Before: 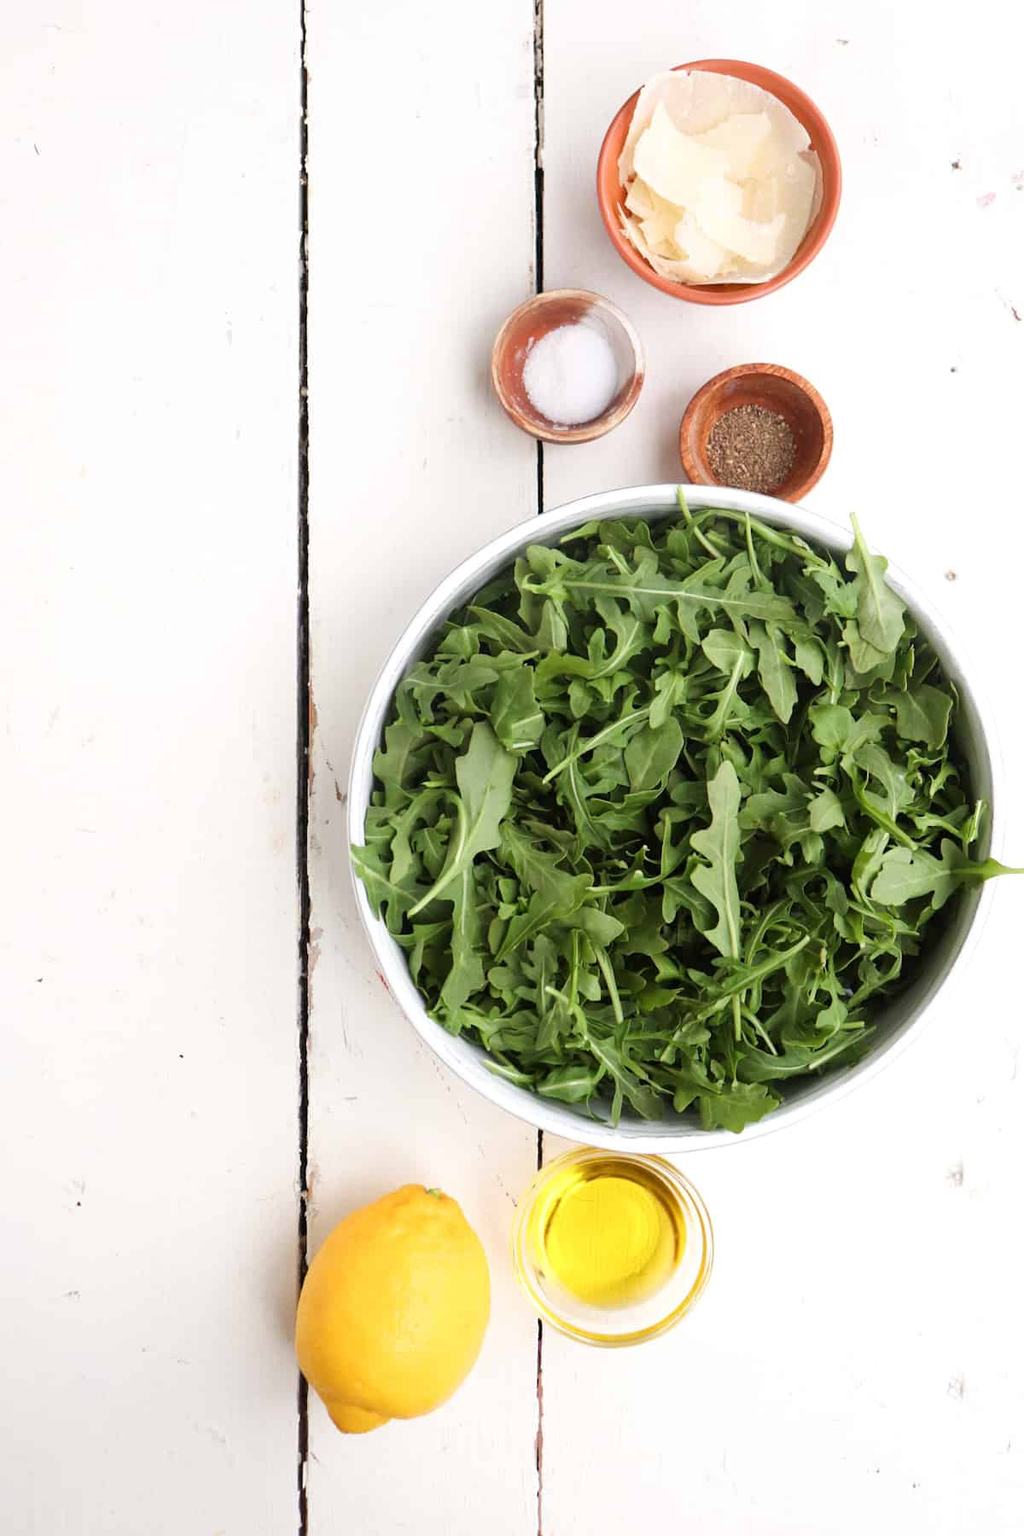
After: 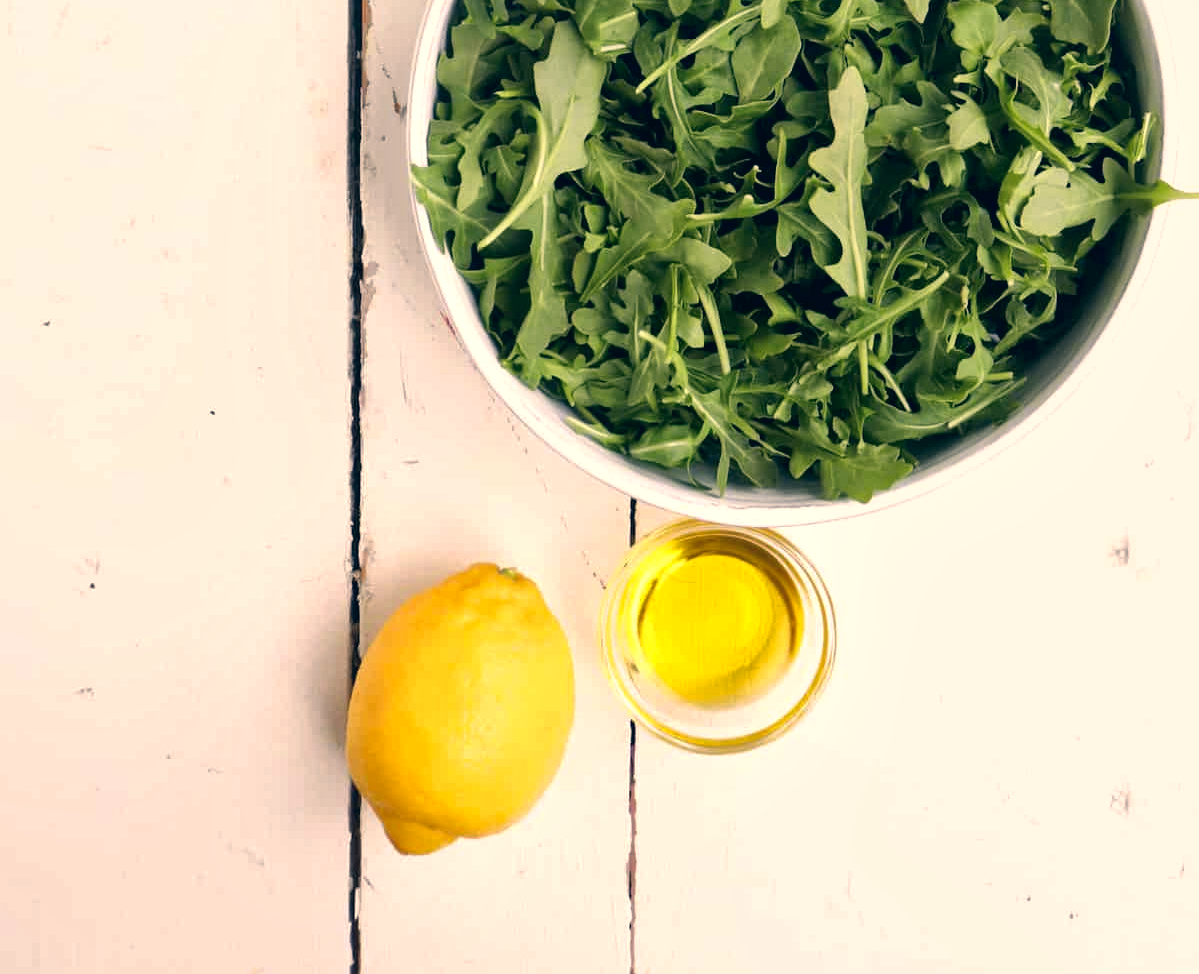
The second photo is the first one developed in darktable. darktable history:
color correction: highlights a* 10.33, highlights b* 14.12, shadows a* -10.31, shadows b* -14.84
local contrast: mode bilateral grid, contrast 20, coarseness 50, detail 158%, midtone range 0.2
crop and rotate: top 45.839%, right 0.045%
